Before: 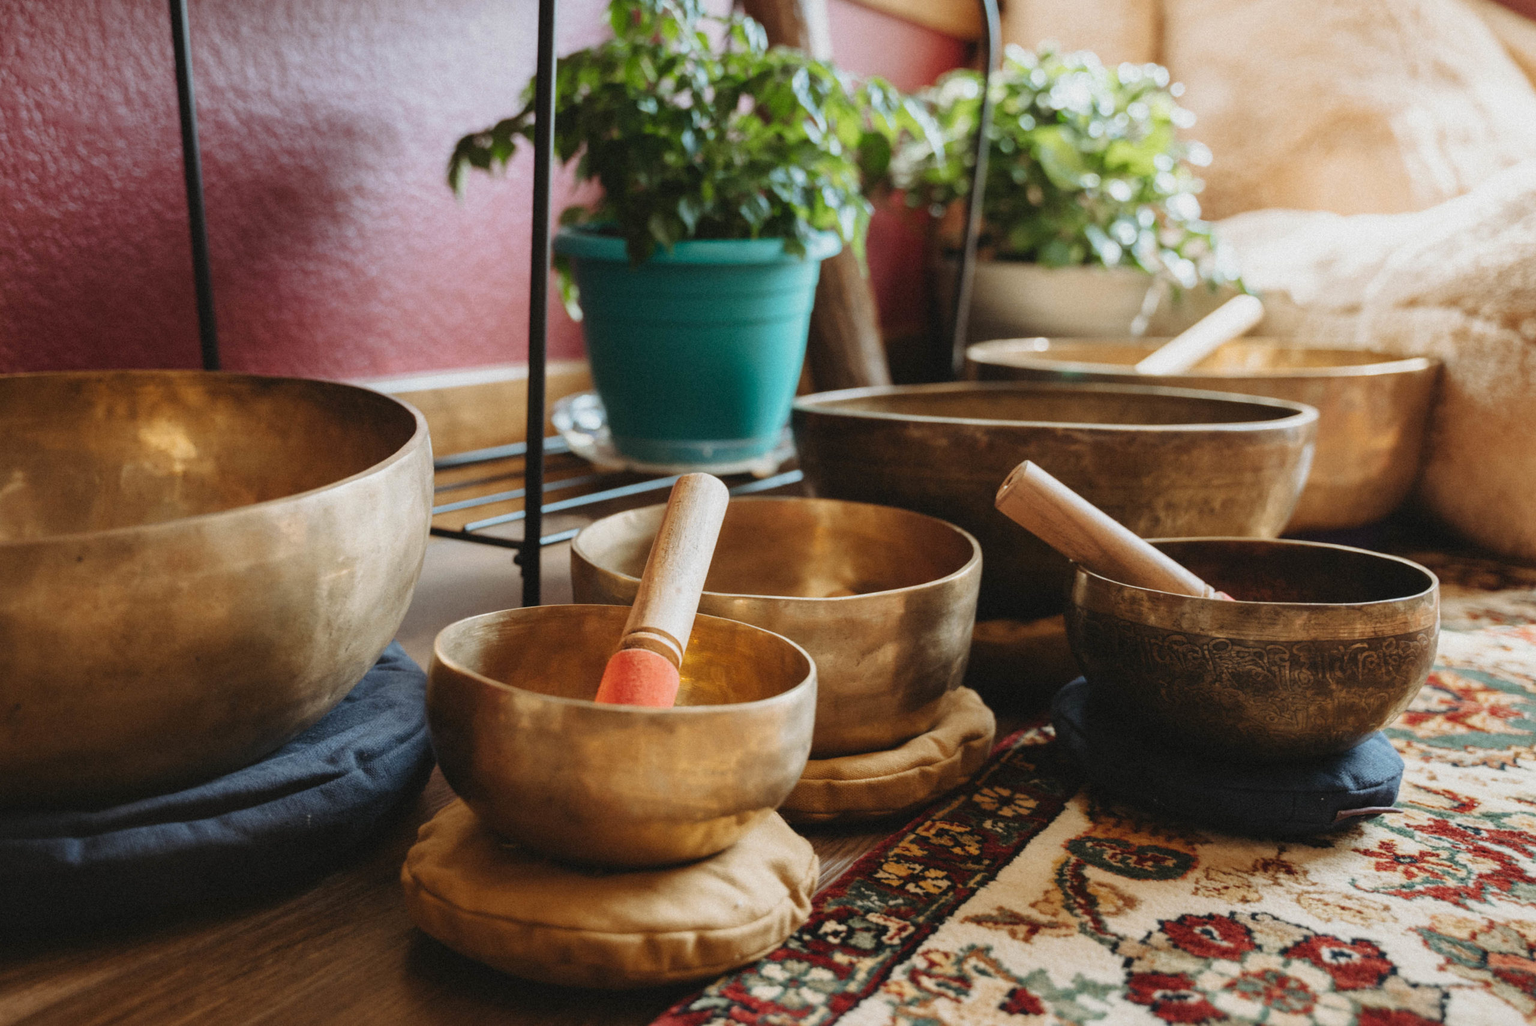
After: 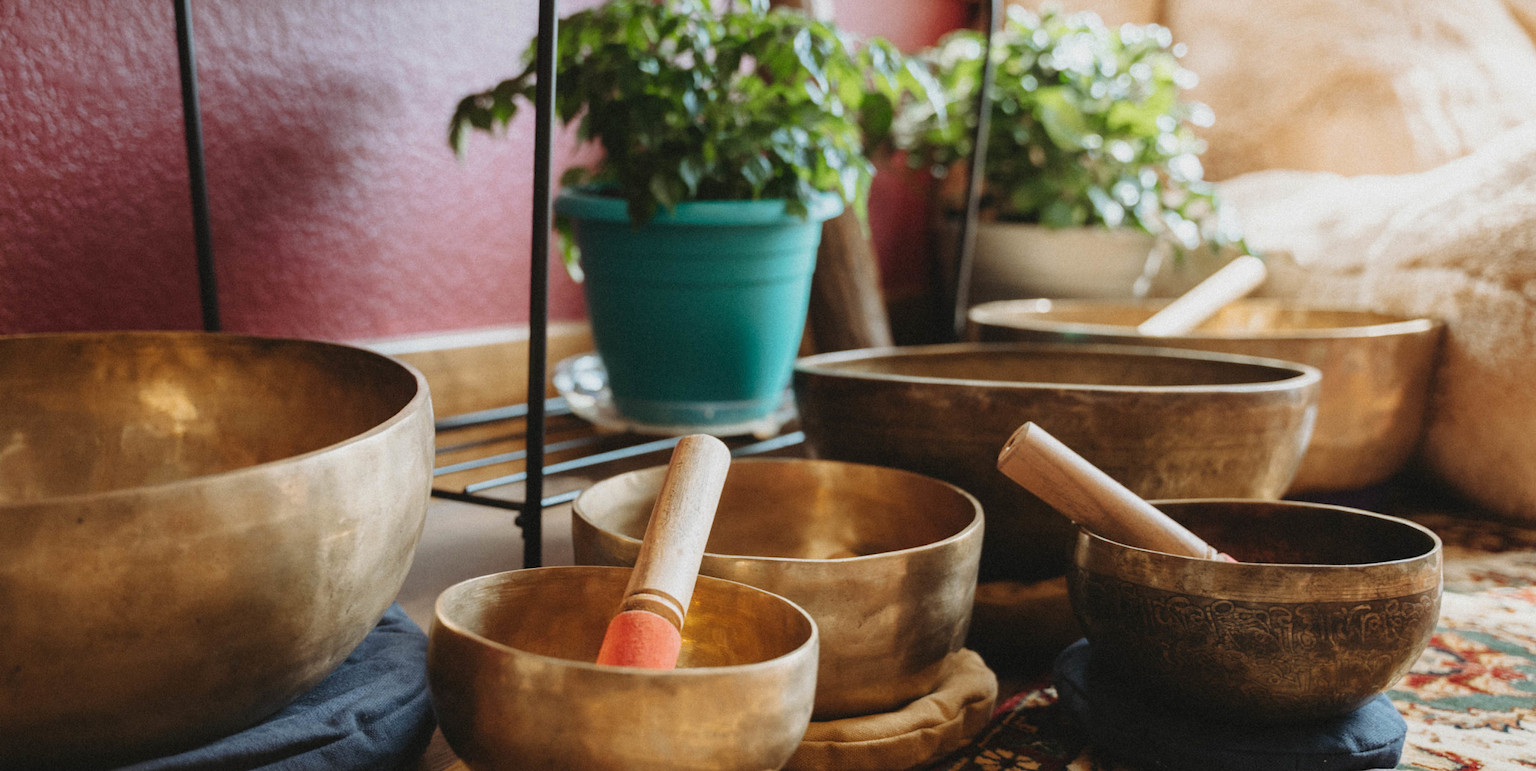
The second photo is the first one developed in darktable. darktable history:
crop: top 3.865%, bottom 21.073%
